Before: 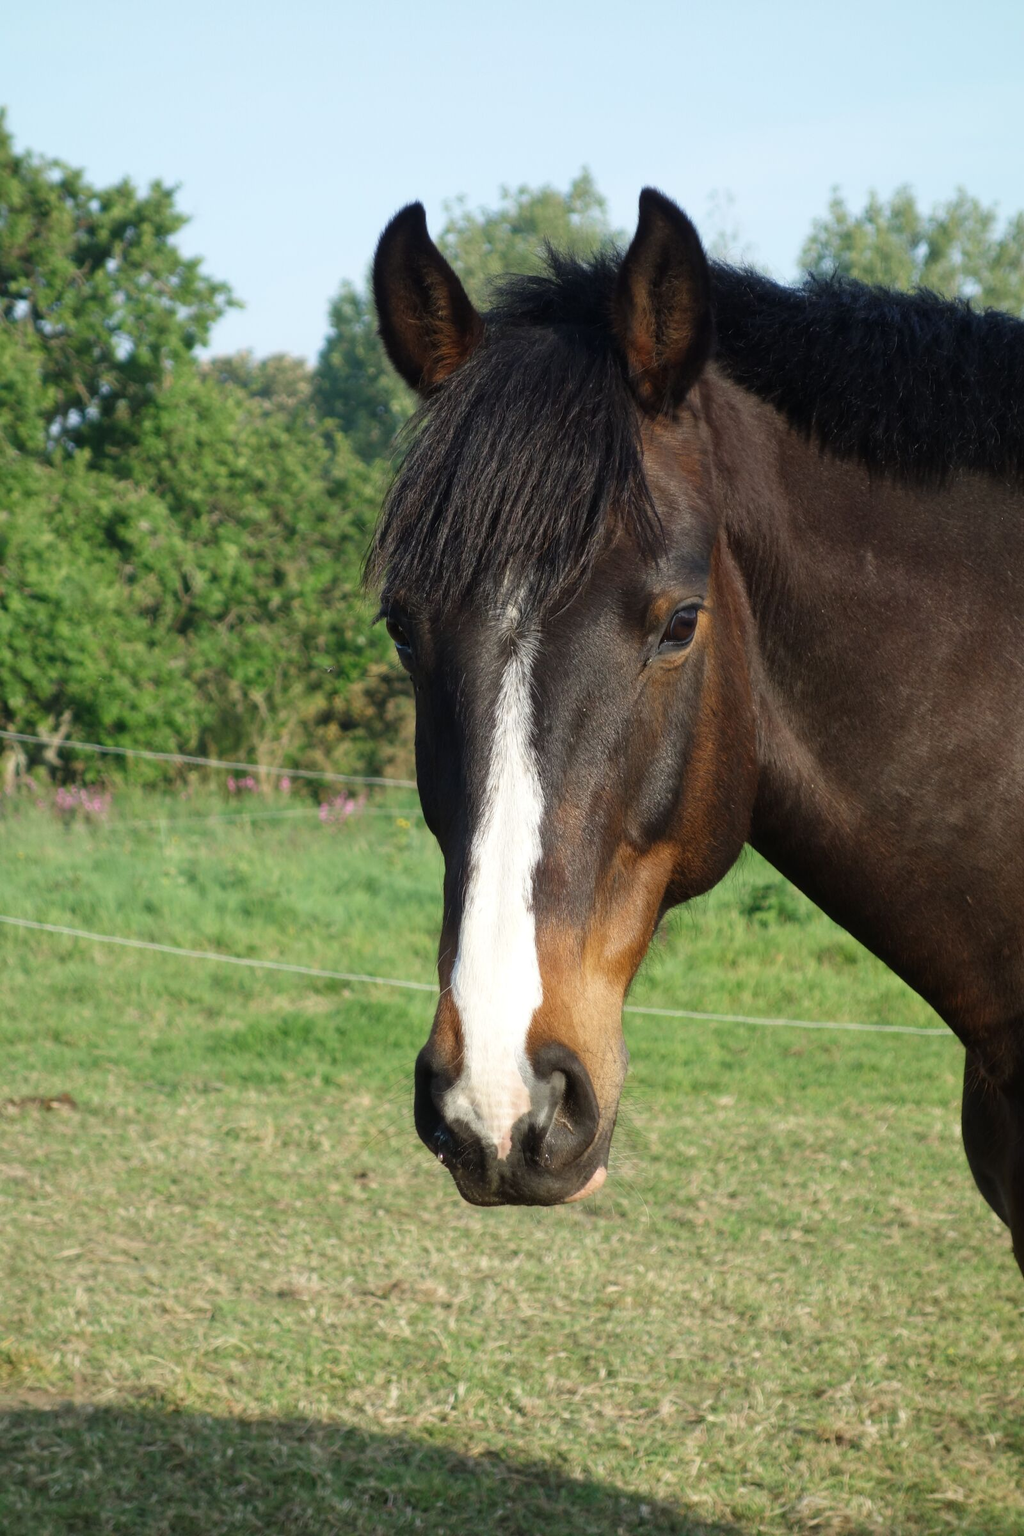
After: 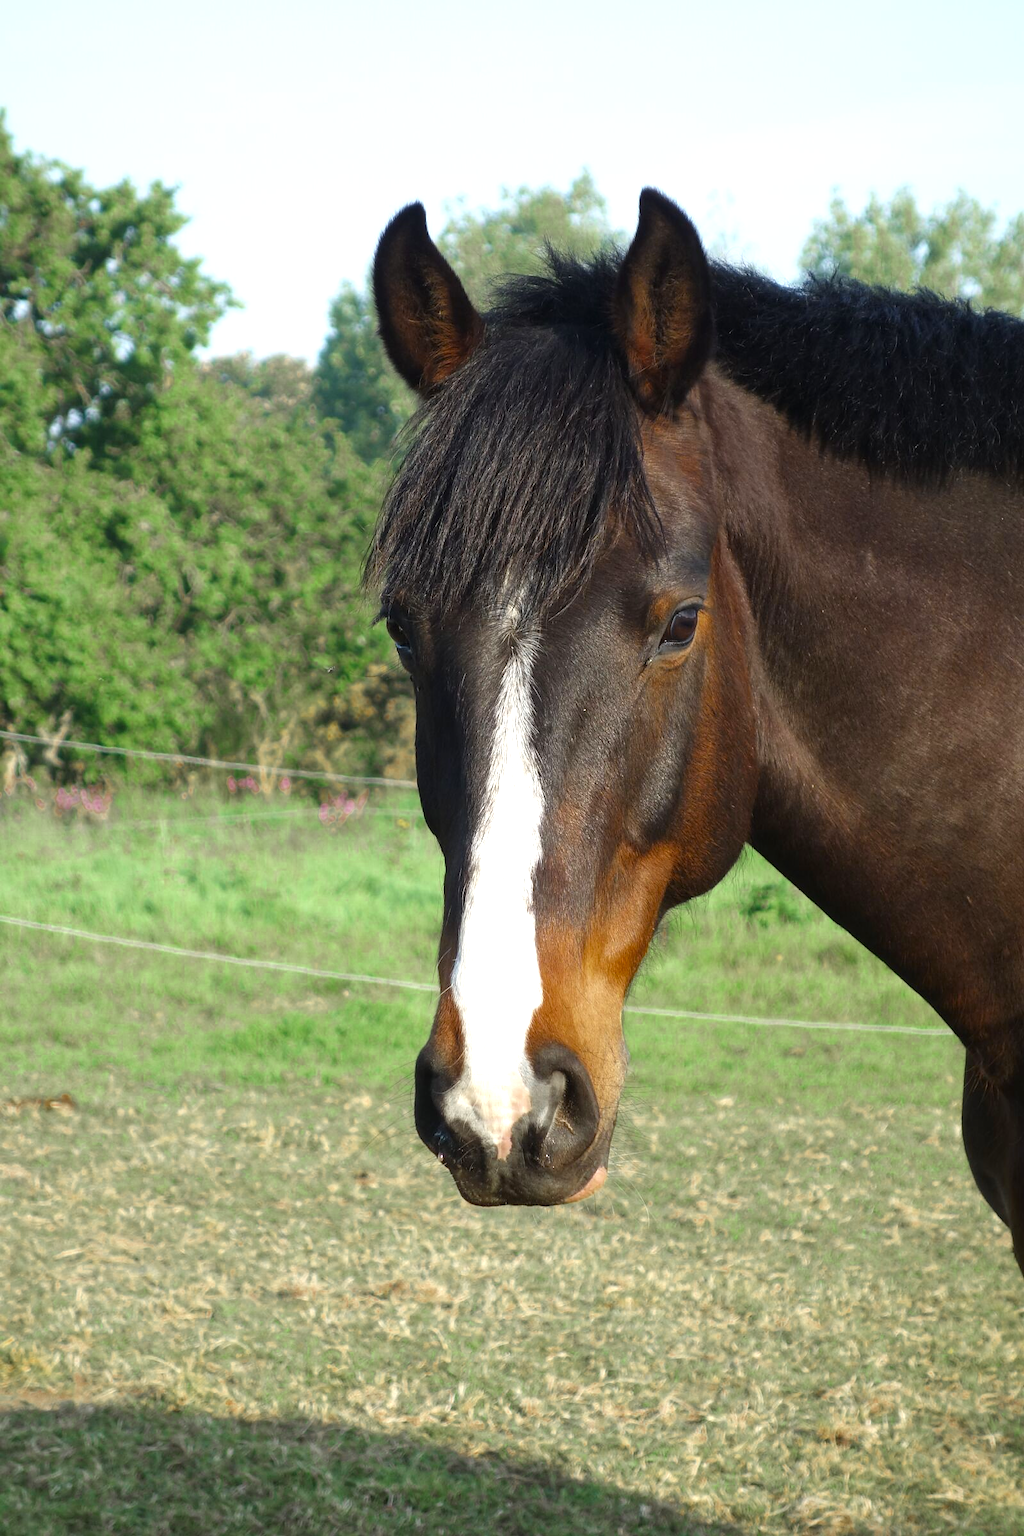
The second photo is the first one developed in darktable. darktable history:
color zones: curves: ch0 [(0.11, 0.396) (0.195, 0.36) (0.25, 0.5) (0.303, 0.412) (0.357, 0.544) (0.75, 0.5) (0.967, 0.328)]; ch1 [(0, 0.468) (0.112, 0.512) (0.202, 0.6) (0.25, 0.5) (0.307, 0.352) (0.357, 0.544) (0.75, 0.5) (0.963, 0.524)]
sharpen: radius 0.996, threshold 0.919
exposure: black level correction 0, exposure 0.499 EV, compensate highlight preservation false
